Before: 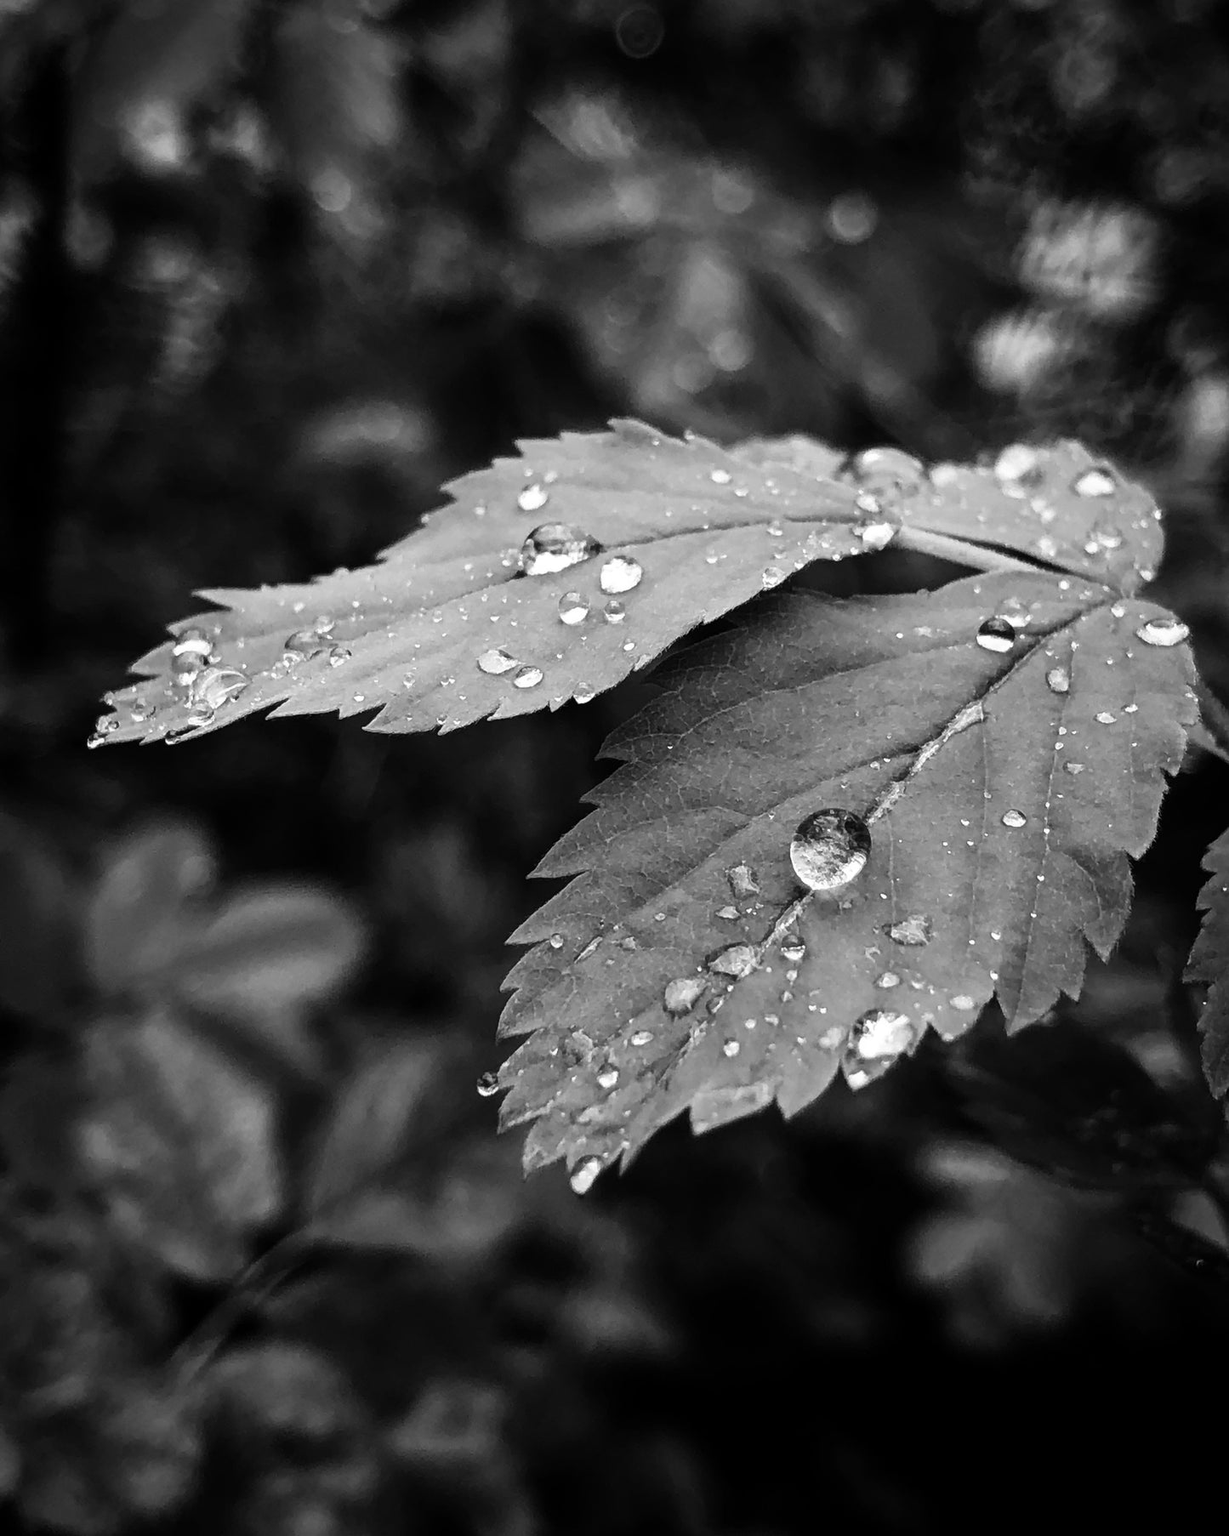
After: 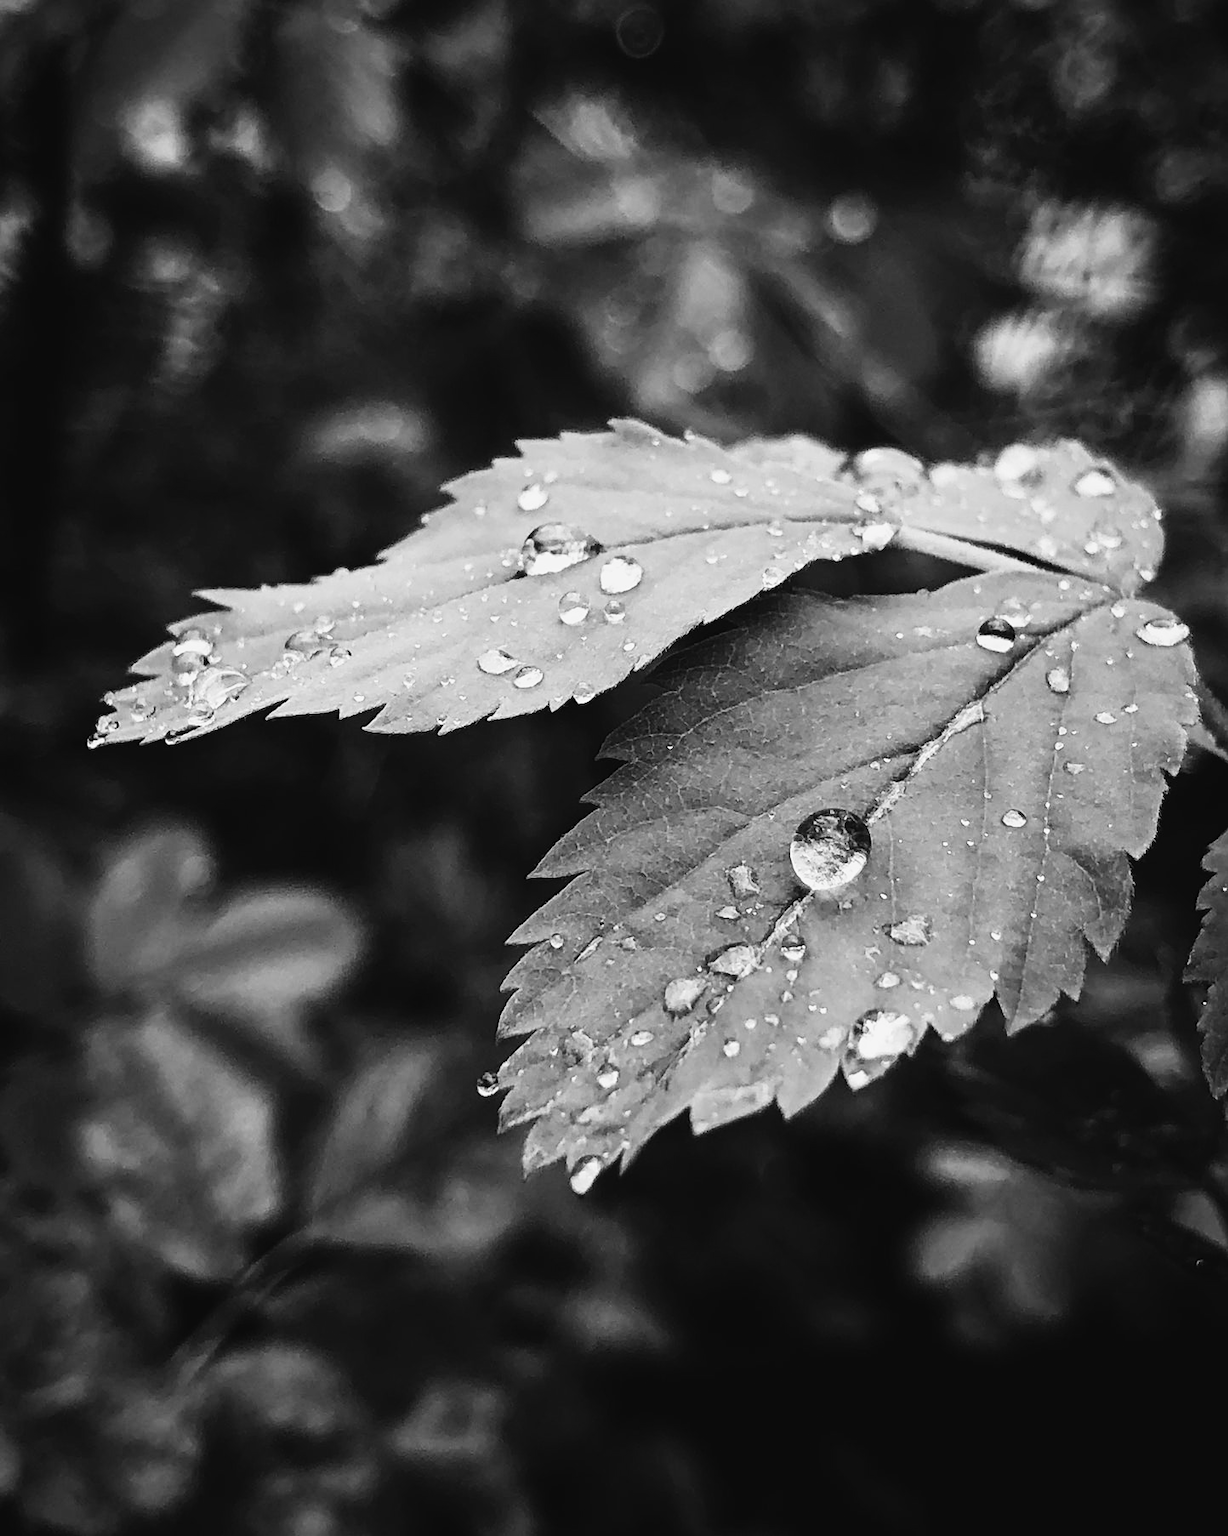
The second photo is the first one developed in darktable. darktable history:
tone equalizer: on, module defaults
tone curve: curves: ch0 [(0, 0.003) (0.044, 0.025) (0.12, 0.089) (0.197, 0.168) (0.281, 0.273) (0.468, 0.548) (0.583, 0.691) (0.701, 0.815) (0.86, 0.922) (1, 0.982)]; ch1 [(0, 0) (0.232, 0.214) (0.404, 0.376) (0.461, 0.425) (0.493, 0.481) (0.501, 0.5) (0.517, 0.524) (0.55, 0.585) (0.598, 0.651) (0.671, 0.735) (0.796, 0.85) (1, 1)]; ch2 [(0, 0) (0.249, 0.216) (0.357, 0.317) (0.448, 0.432) (0.478, 0.492) (0.498, 0.499) (0.517, 0.527) (0.537, 0.564) (0.569, 0.617) (0.61, 0.659) (0.706, 0.75) (0.808, 0.809) (0.991, 0.968)], color space Lab, linked channels, preserve colors none
contrast brightness saturation: contrast -0.102, saturation -0.089
sharpen: amount 0.201
